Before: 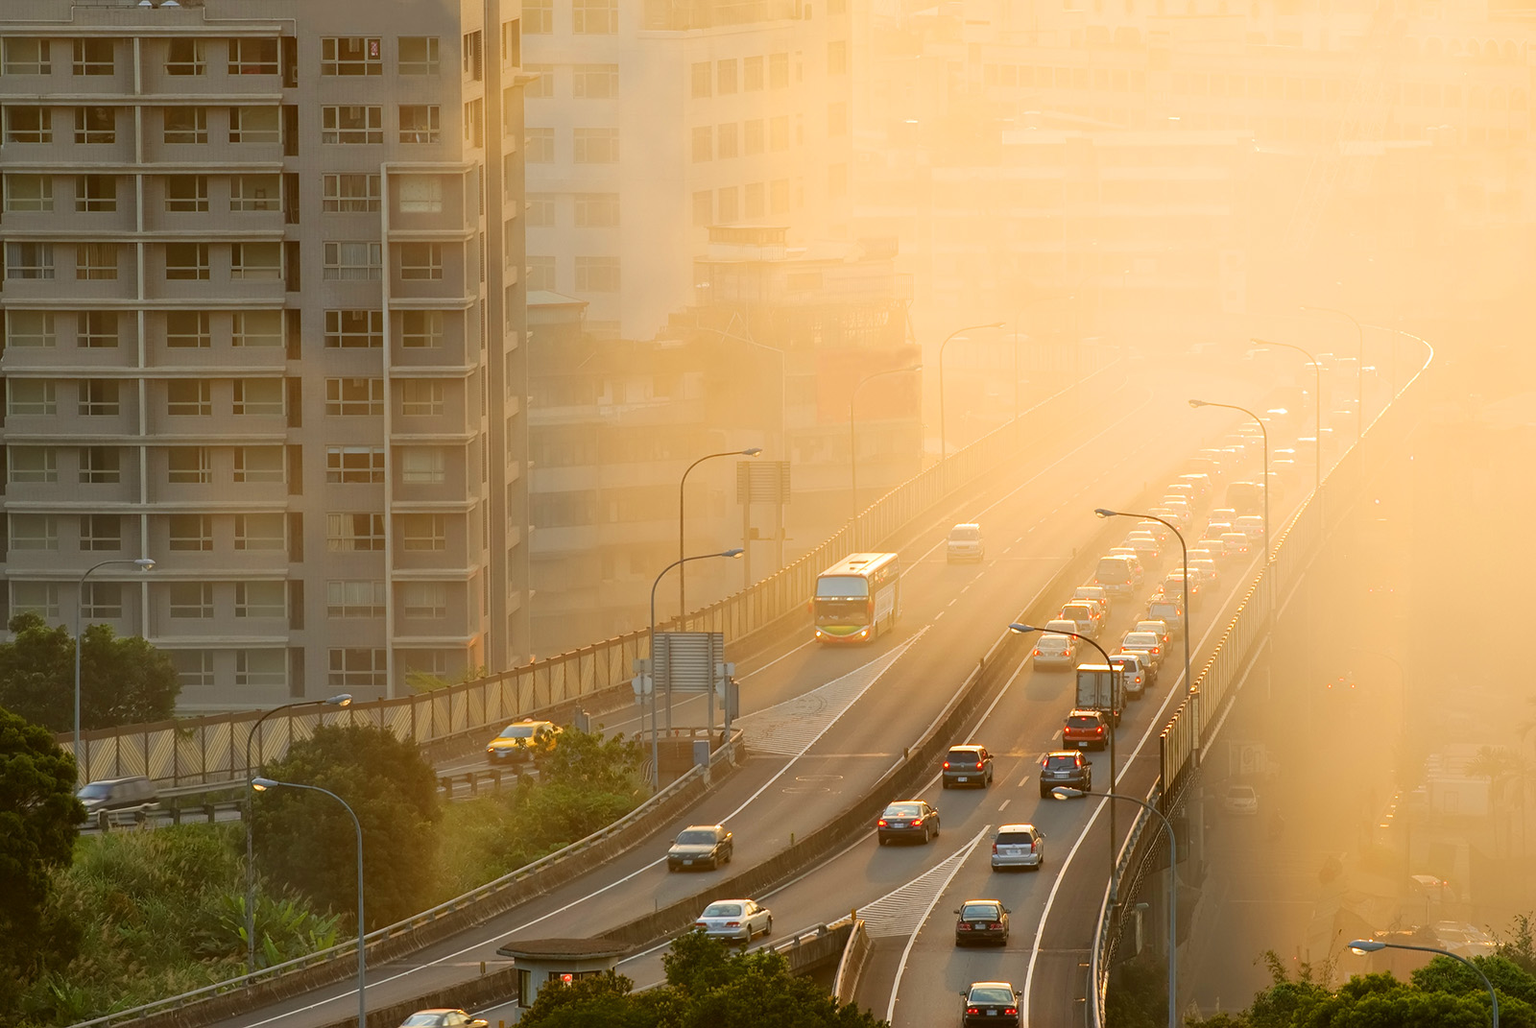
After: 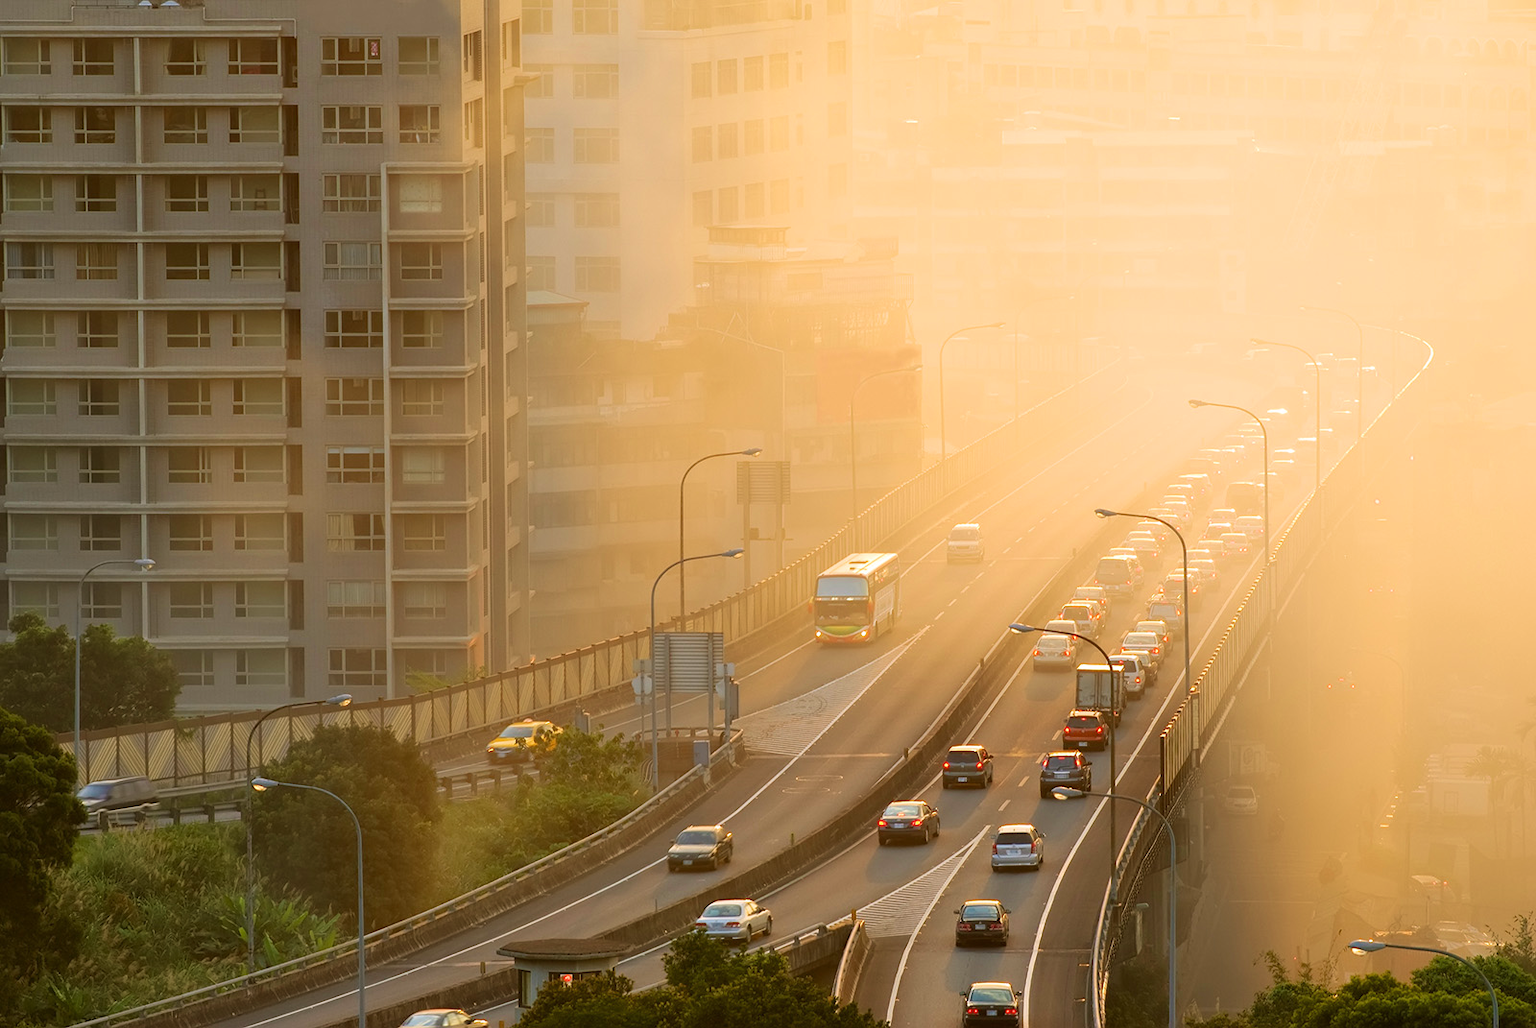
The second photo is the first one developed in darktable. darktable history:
velvia: on, module defaults
white balance: red 1.004, blue 1.024
